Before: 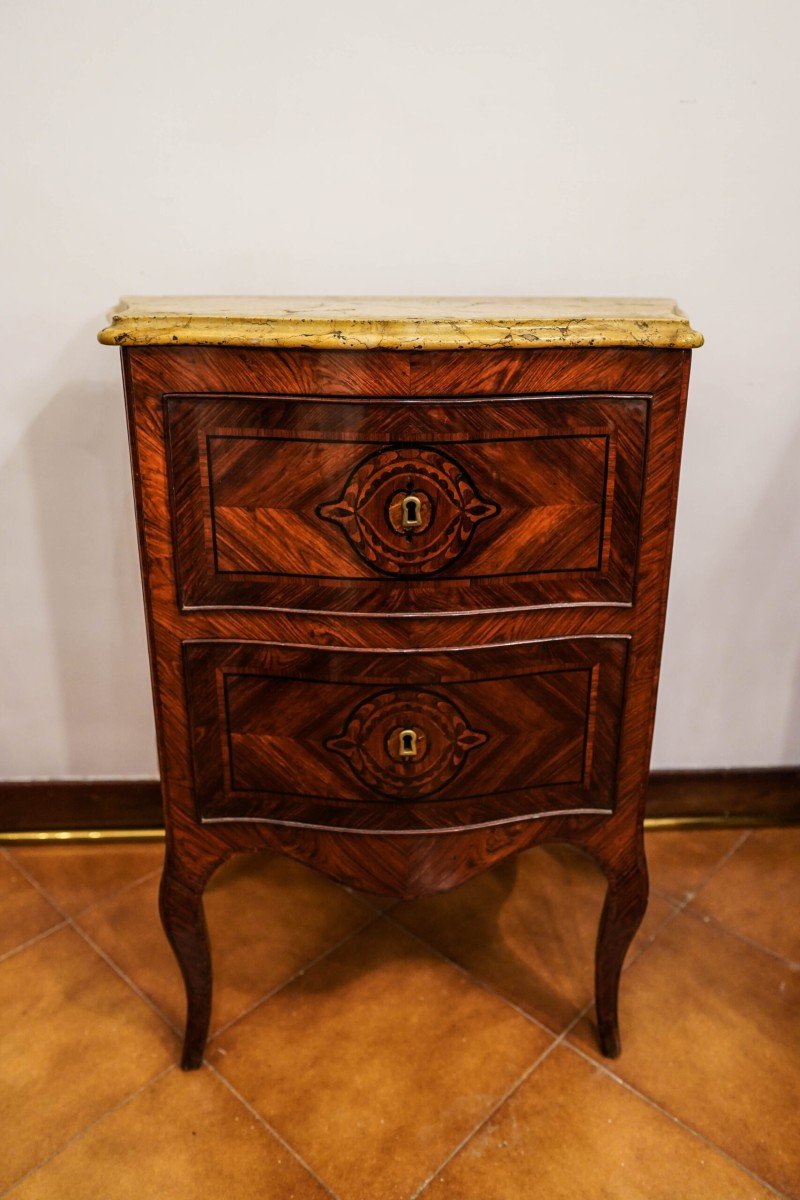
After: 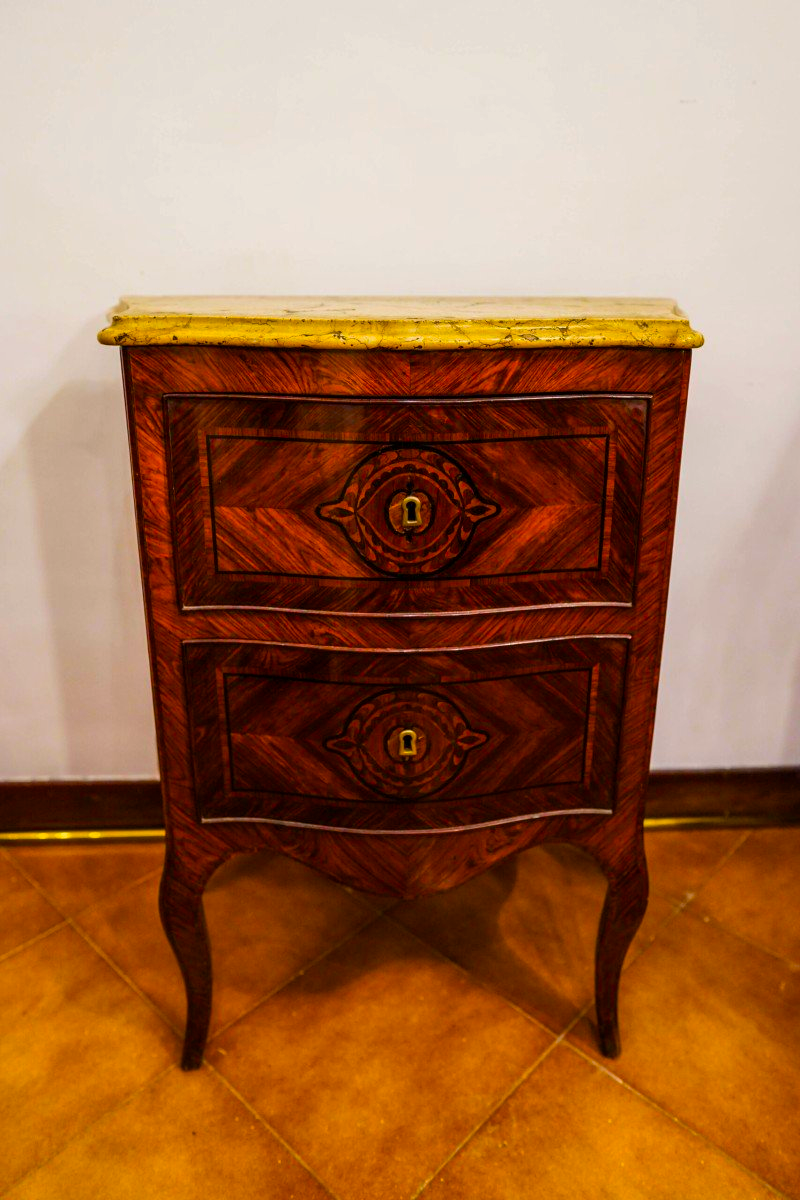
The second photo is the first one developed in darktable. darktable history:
local contrast: mode bilateral grid, contrast 10, coarseness 25, detail 115%, midtone range 0.2
color balance rgb: linear chroma grading › global chroma 15%, perceptual saturation grading › global saturation 30%
contrast brightness saturation: saturation 0.13
